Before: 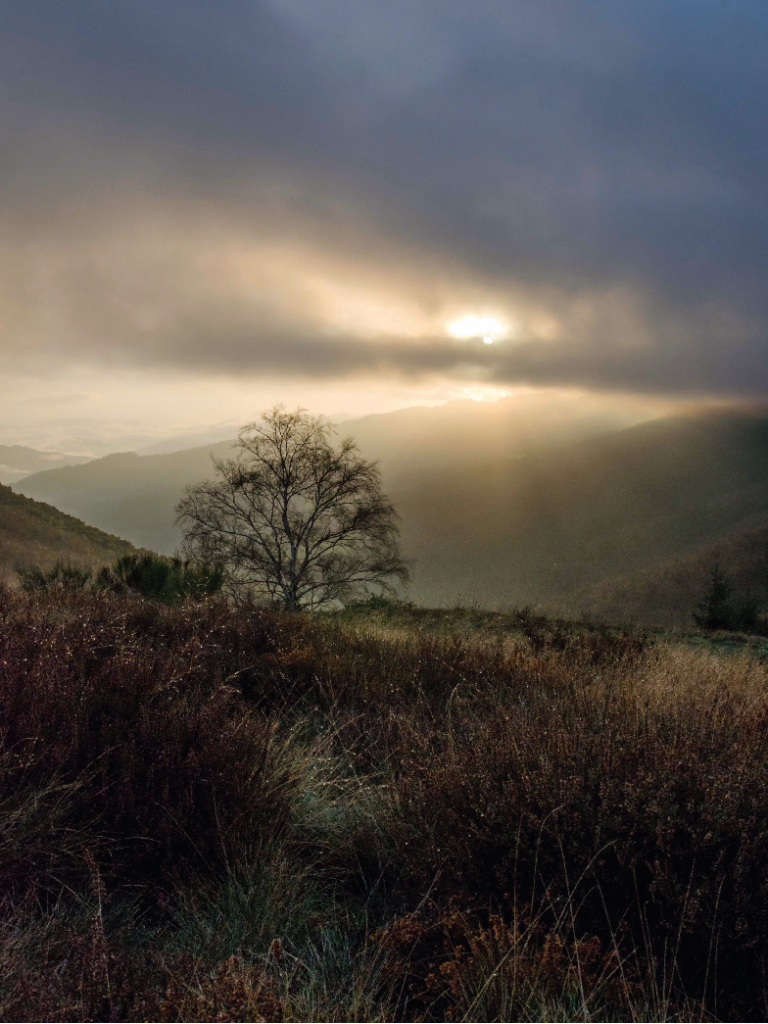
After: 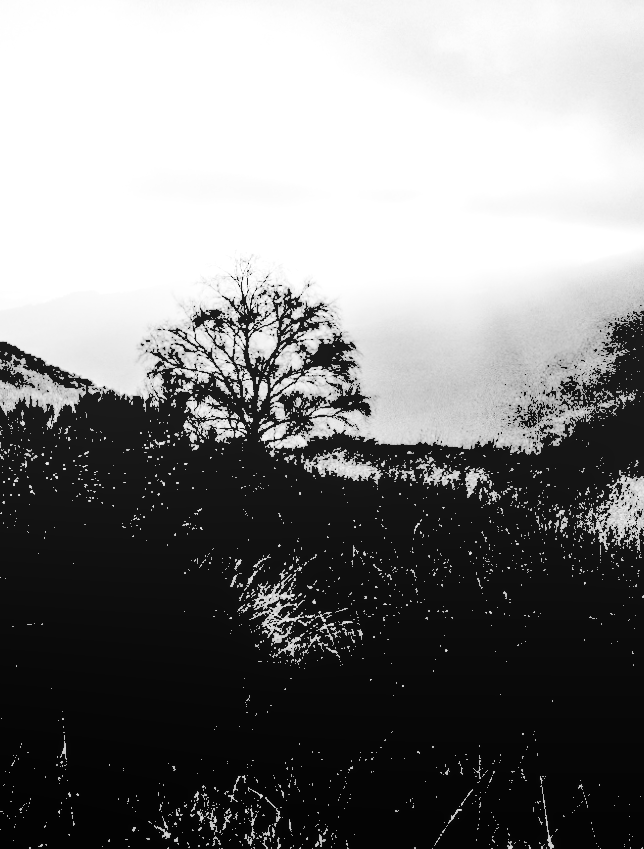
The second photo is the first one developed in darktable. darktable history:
levels: levels [0.246, 0.246, 0.506]
tone curve: curves: ch0 [(0, 0) (0.003, 0.018) (0.011, 0.019) (0.025, 0.024) (0.044, 0.037) (0.069, 0.053) (0.1, 0.075) (0.136, 0.105) (0.177, 0.136) (0.224, 0.179) (0.277, 0.244) (0.335, 0.319) (0.399, 0.4) (0.468, 0.495) (0.543, 0.58) (0.623, 0.671) (0.709, 0.757) (0.801, 0.838) (0.898, 0.913) (1, 1)], preserve colors none
local contrast: detail 110%
white balance: red 1.009, blue 1.027
monochrome: on, module defaults
crop and rotate: left 4.842%, top 15.51%, right 10.668%
rotate and perspective: rotation -0.45°, automatic cropping original format, crop left 0.008, crop right 0.992, crop top 0.012, crop bottom 0.988
shadows and highlights: shadows 37.27, highlights -28.18, soften with gaussian
